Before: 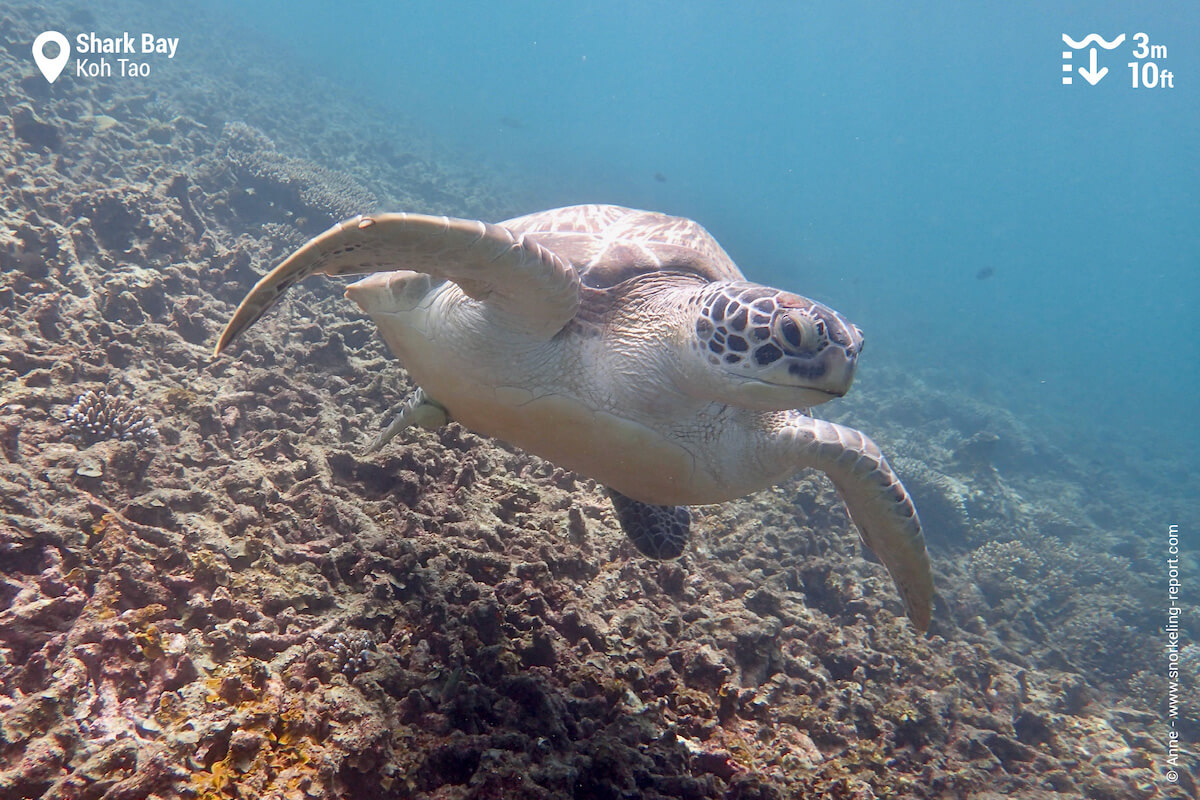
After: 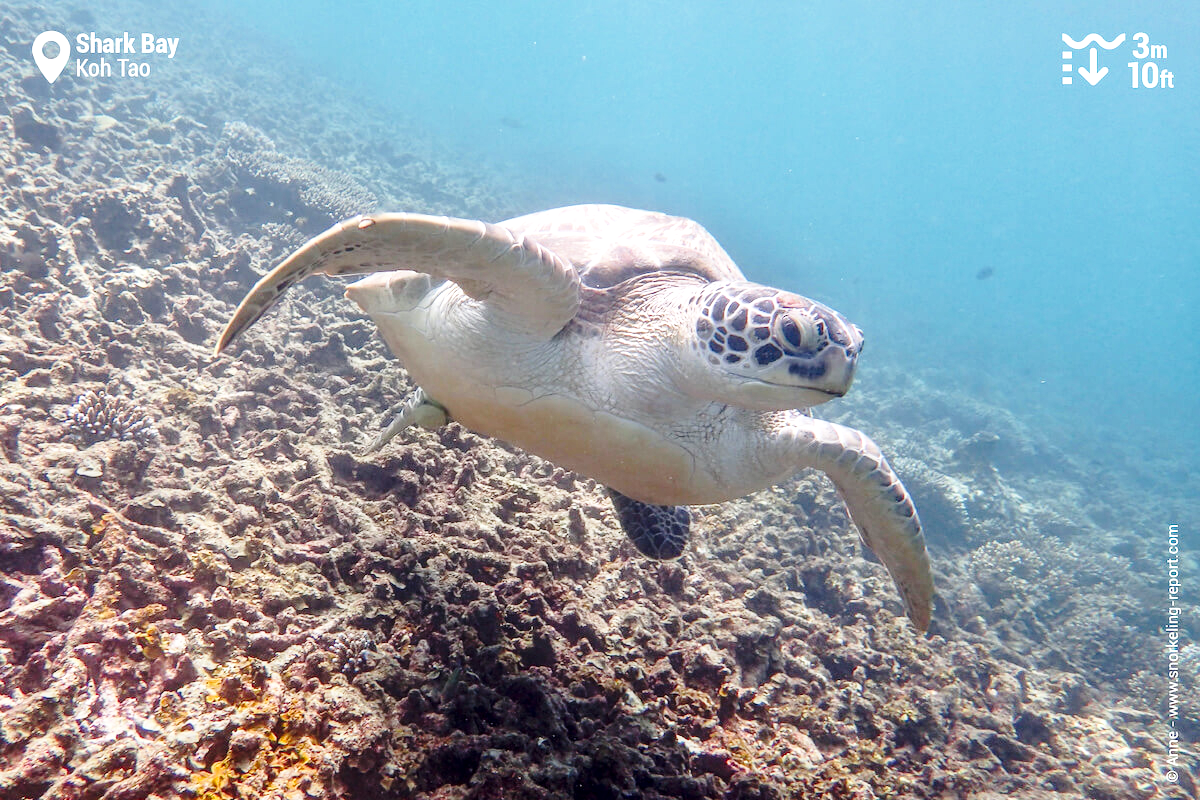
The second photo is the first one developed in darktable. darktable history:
local contrast: on, module defaults
base curve: curves: ch0 [(0, 0) (0.028, 0.03) (0.121, 0.232) (0.46, 0.748) (0.859, 0.968) (1, 1)], preserve colors none
